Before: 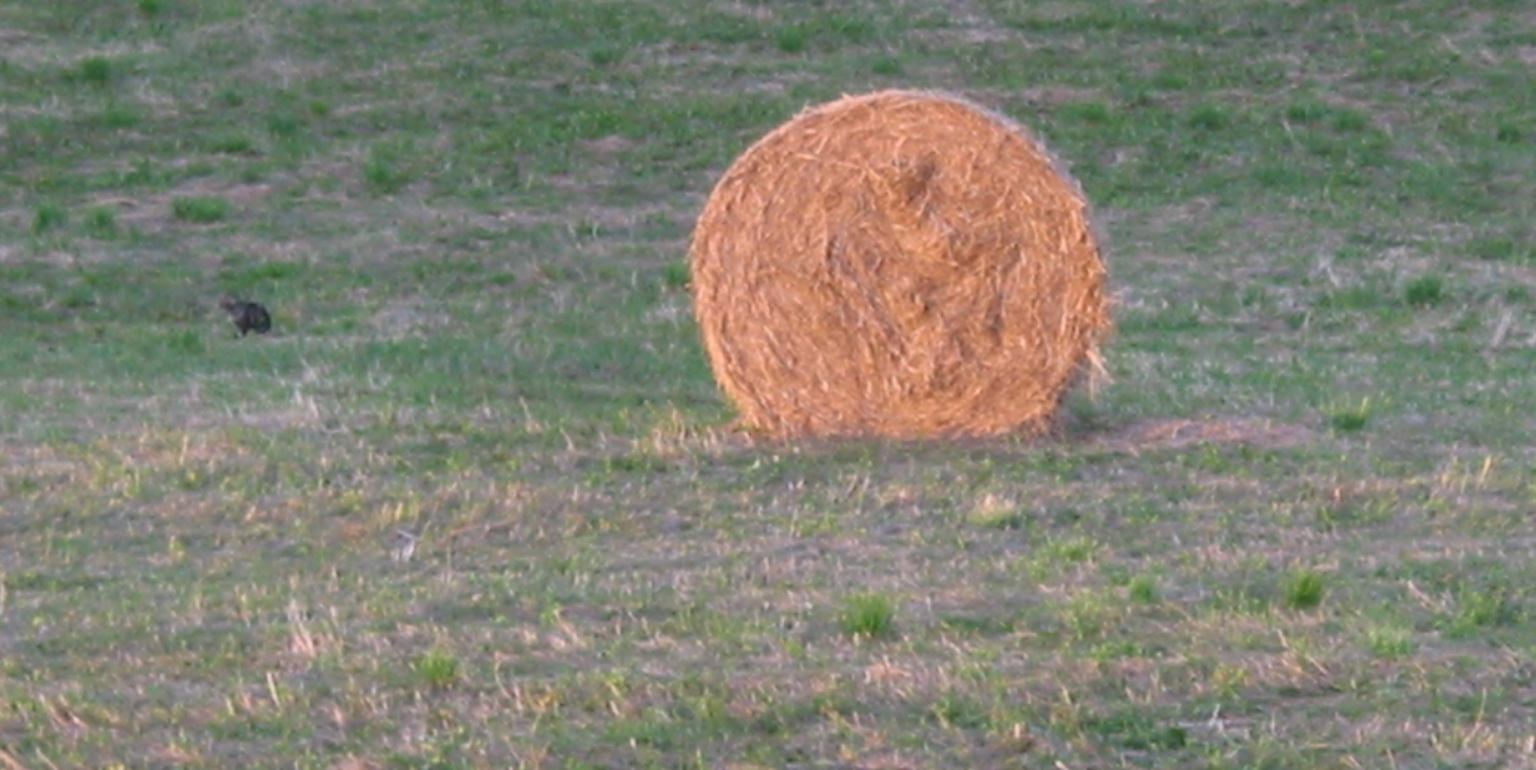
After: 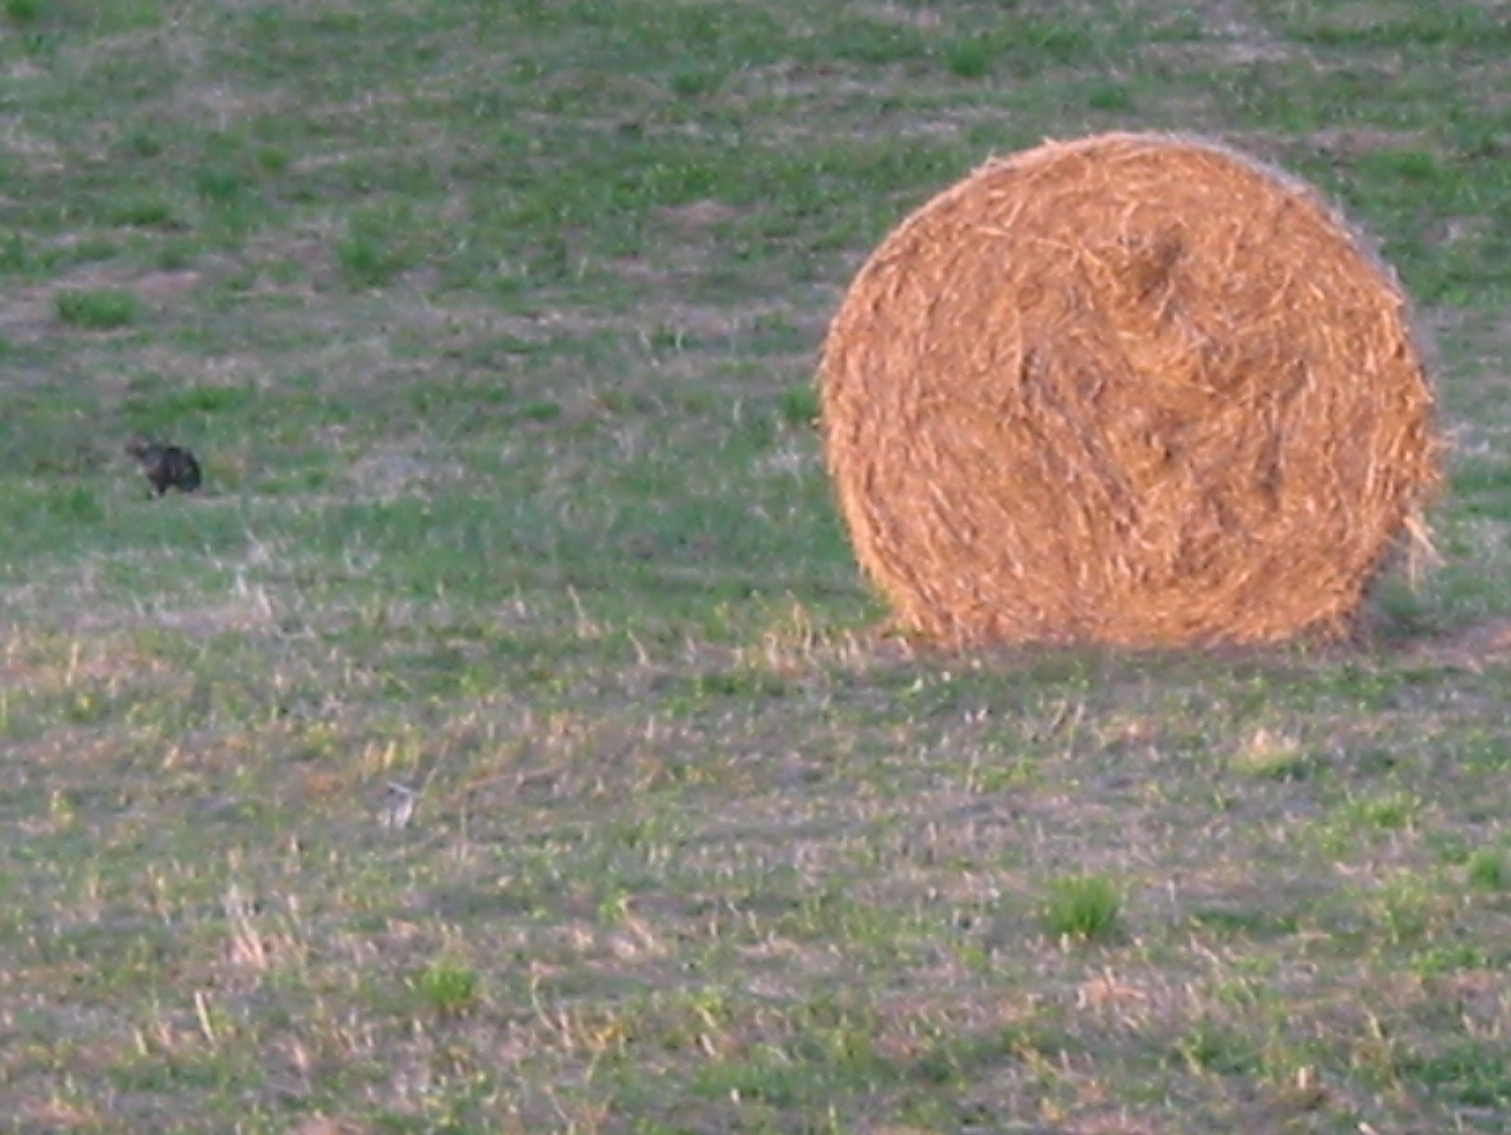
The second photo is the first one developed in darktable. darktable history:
sharpen: on, module defaults
crop and rotate: left 8.786%, right 24.548%
